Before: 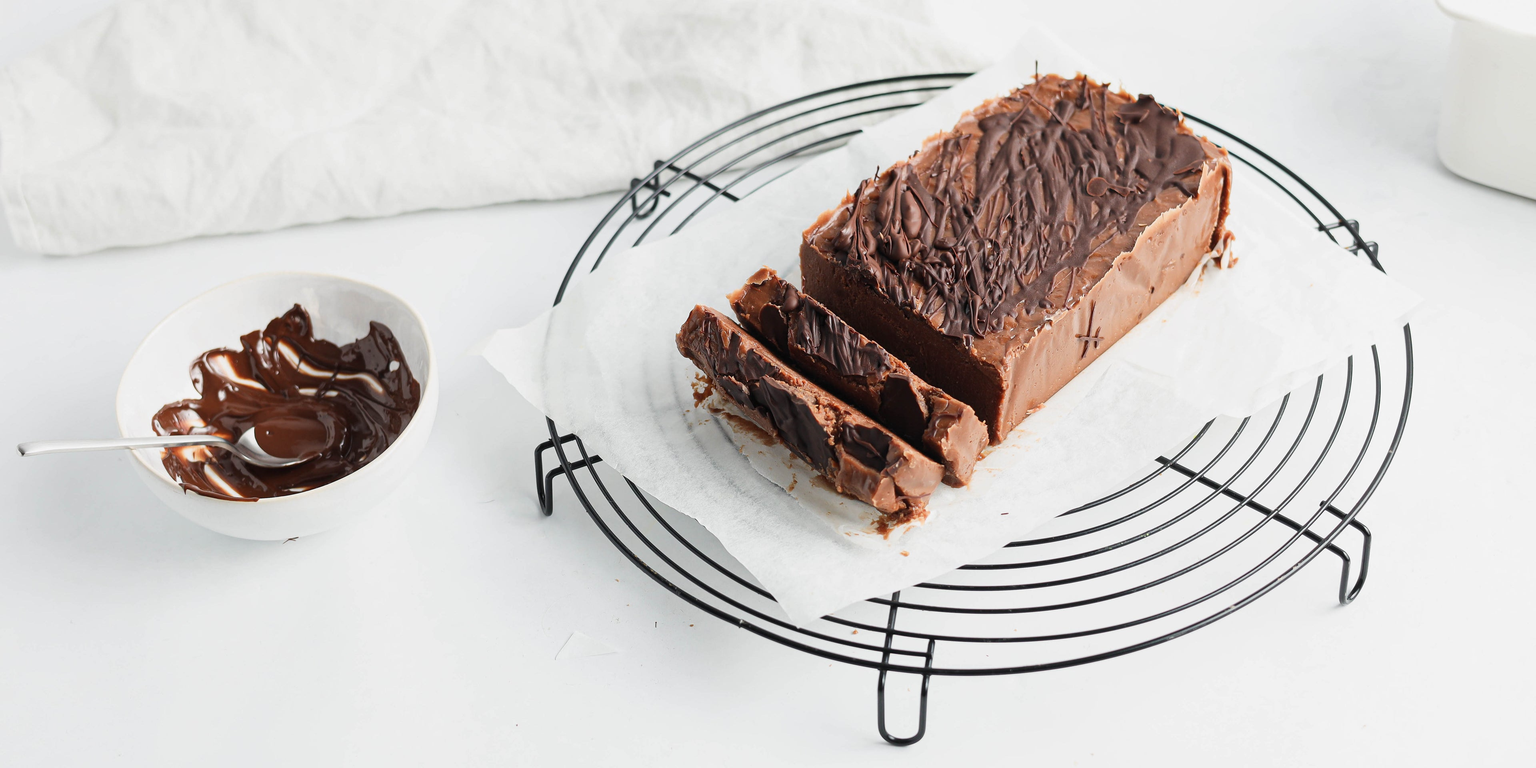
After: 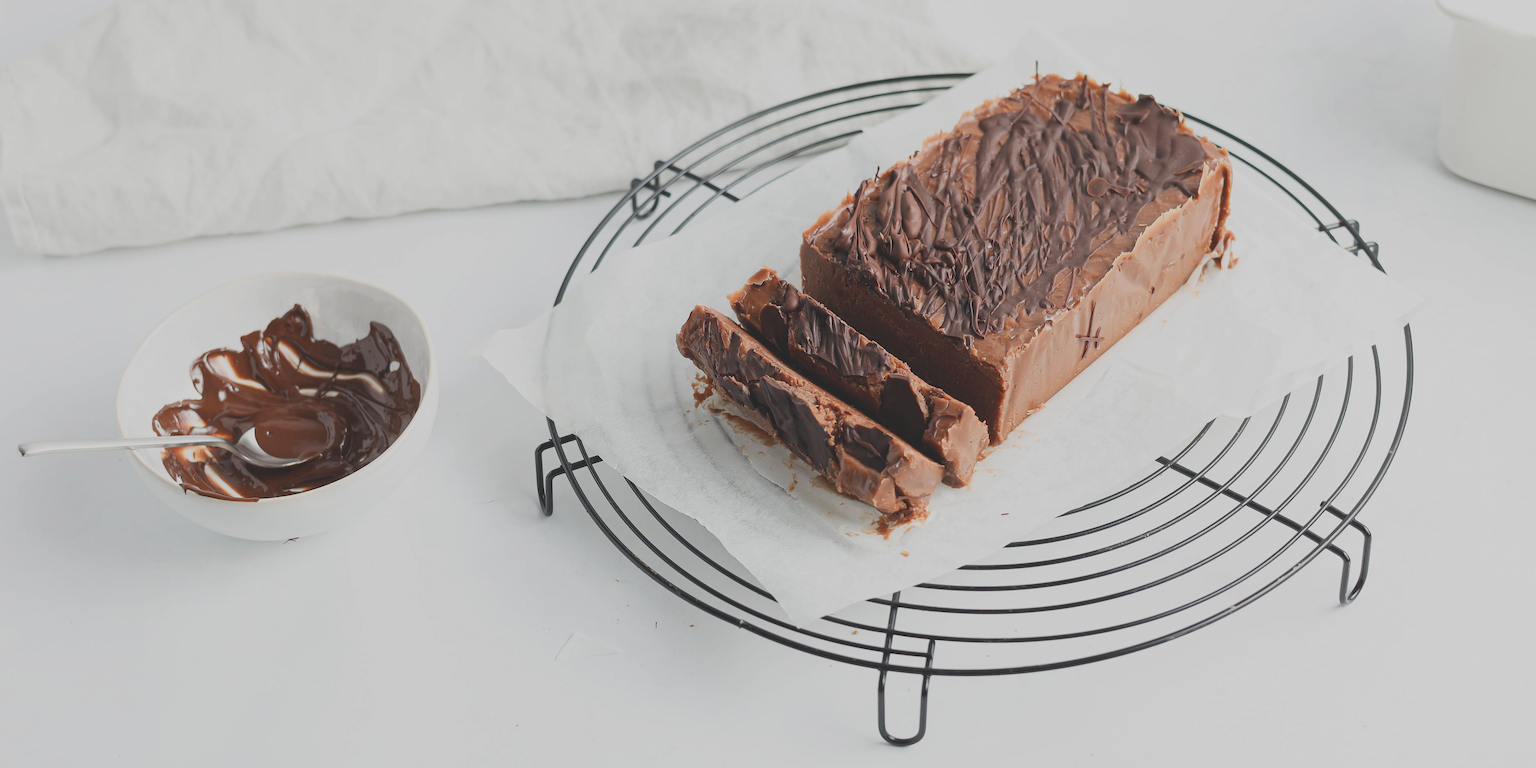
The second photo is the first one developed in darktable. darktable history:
color correction: saturation 0.8
contrast brightness saturation: contrast -0.28
